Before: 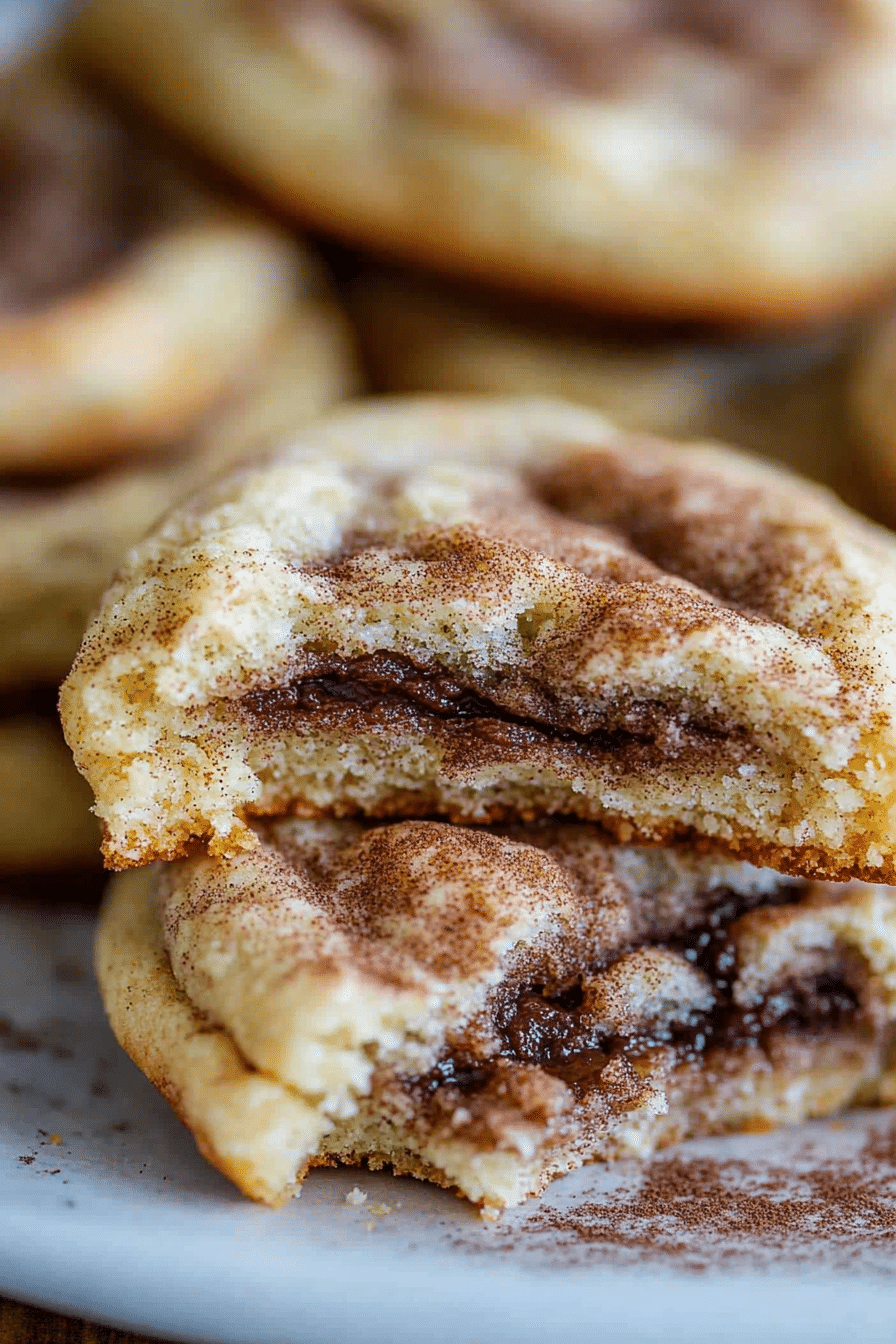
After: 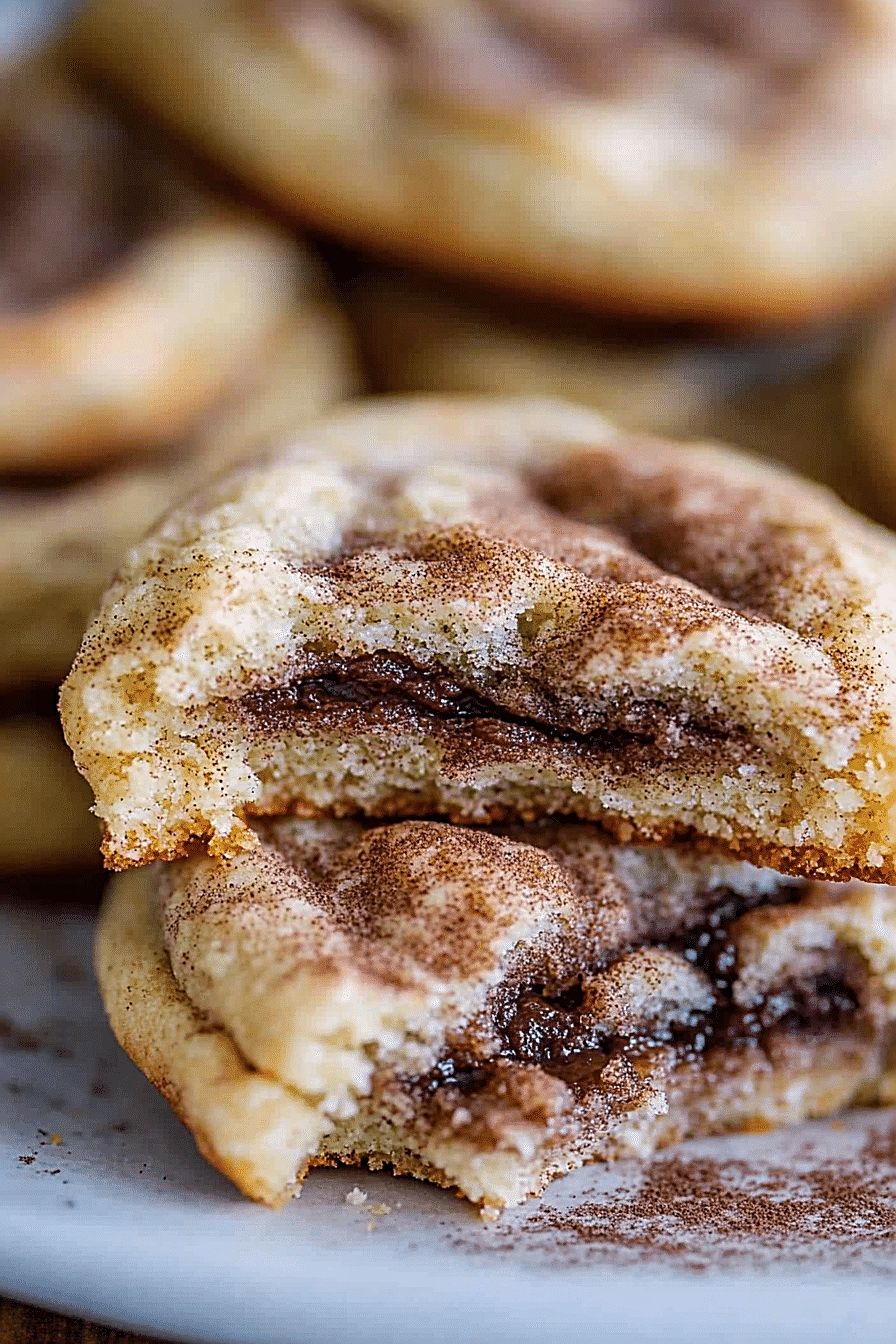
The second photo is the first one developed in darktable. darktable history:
color balance rgb: shadows lift › chroma 1.41%, shadows lift › hue 260°, power › chroma 0.5%, power › hue 260°, highlights gain › chroma 1%, highlights gain › hue 27°, saturation formula JzAzBz (2021)
sharpen: radius 2.543, amount 0.636
